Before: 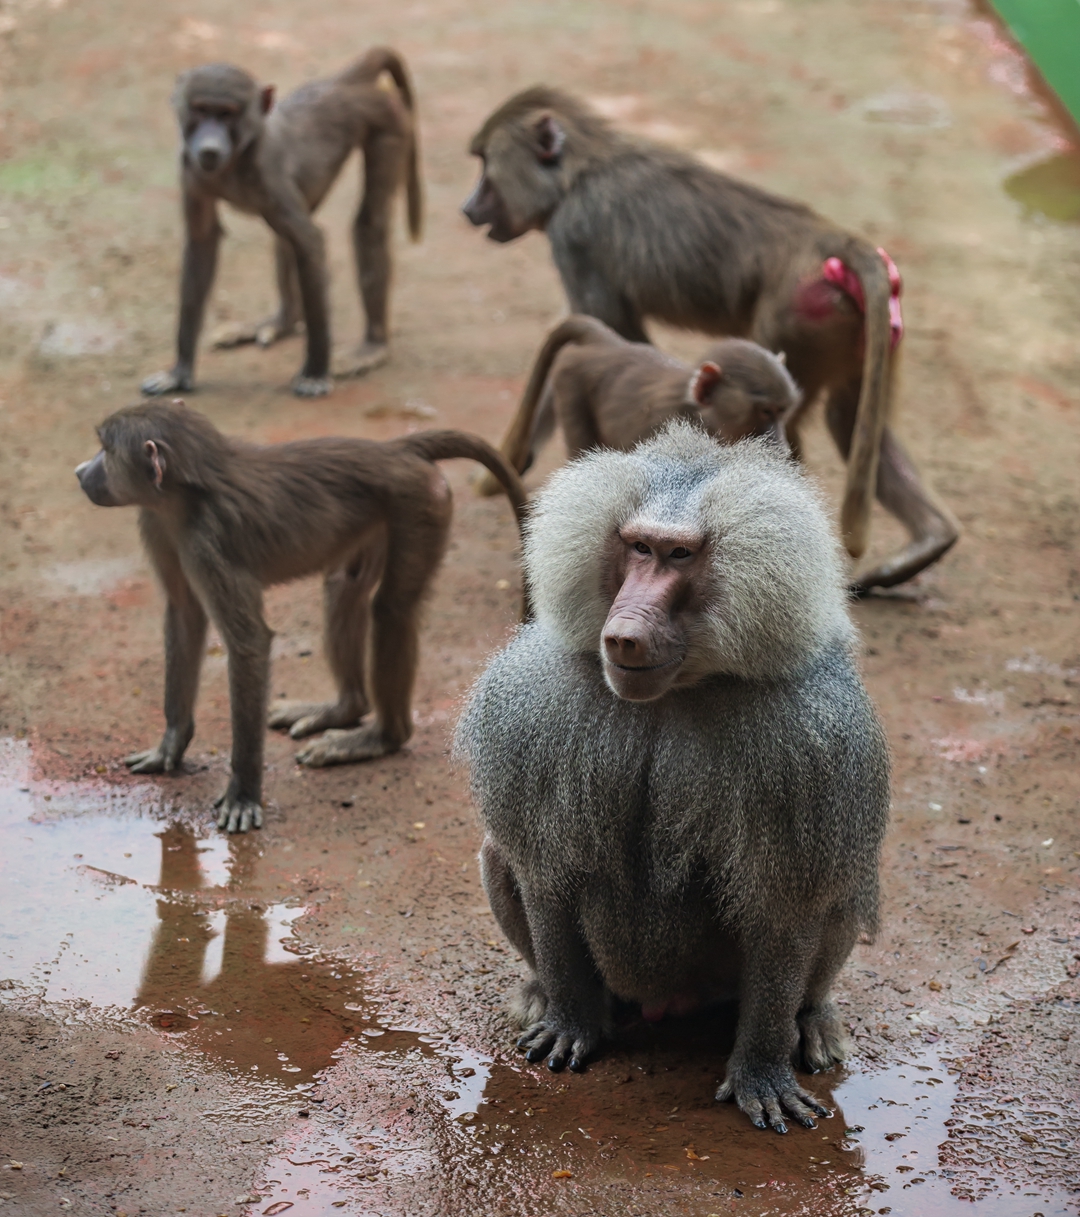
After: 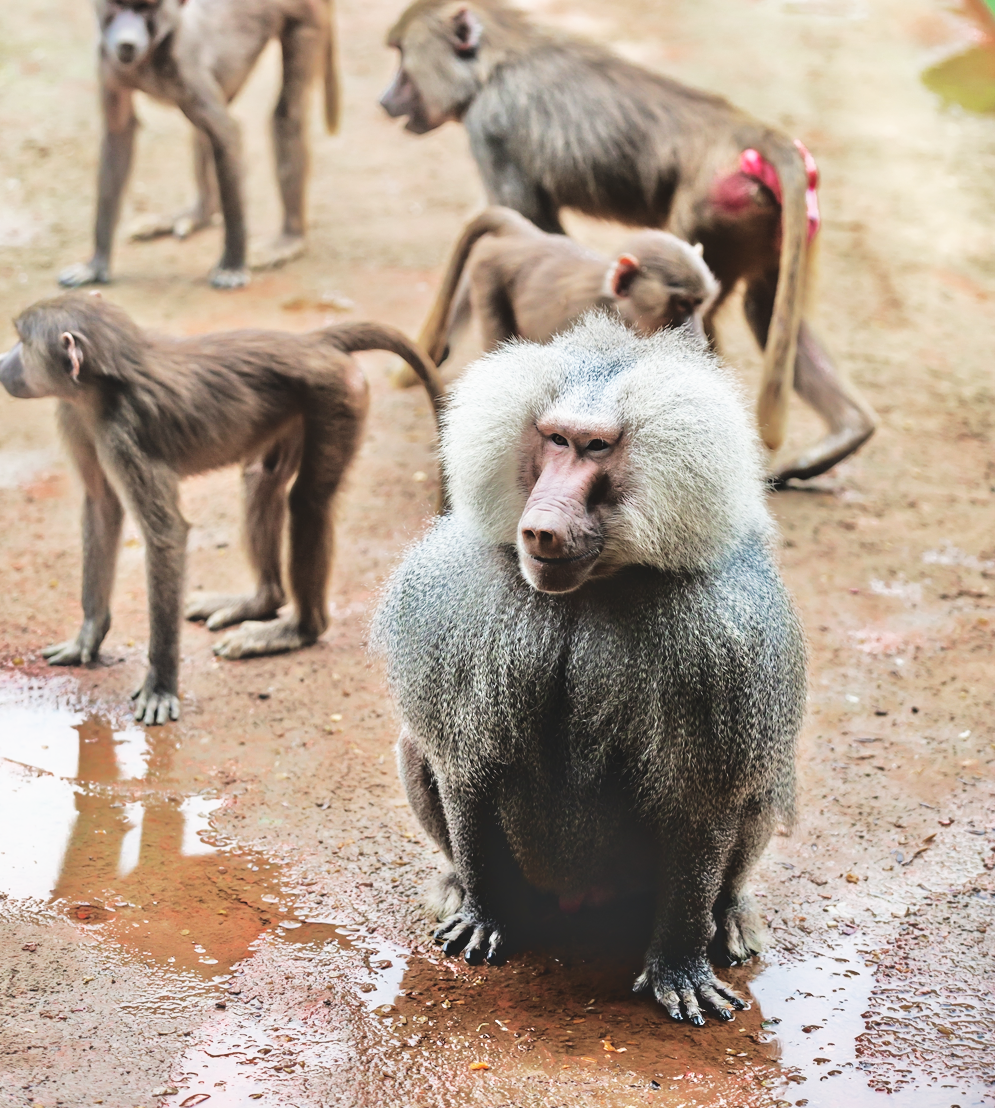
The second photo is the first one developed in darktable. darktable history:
crop and rotate: left 7.8%, top 8.875%
exposure: black level correction -0.014, exposure -0.191 EV, compensate highlight preservation false
tone equalizer: -7 EV -0.603 EV, -6 EV 0.99 EV, -5 EV -0.481 EV, -4 EV 0.391 EV, -3 EV 0.426 EV, -2 EV 0.162 EV, -1 EV -0.146 EV, +0 EV -0.418 EV, mask exposure compensation -0.491 EV
base curve: curves: ch0 [(0, 0) (0.007, 0.004) (0.027, 0.03) (0.046, 0.07) (0.207, 0.54) (0.442, 0.872) (0.673, 0.972) (1, 1)], preserve colors none
